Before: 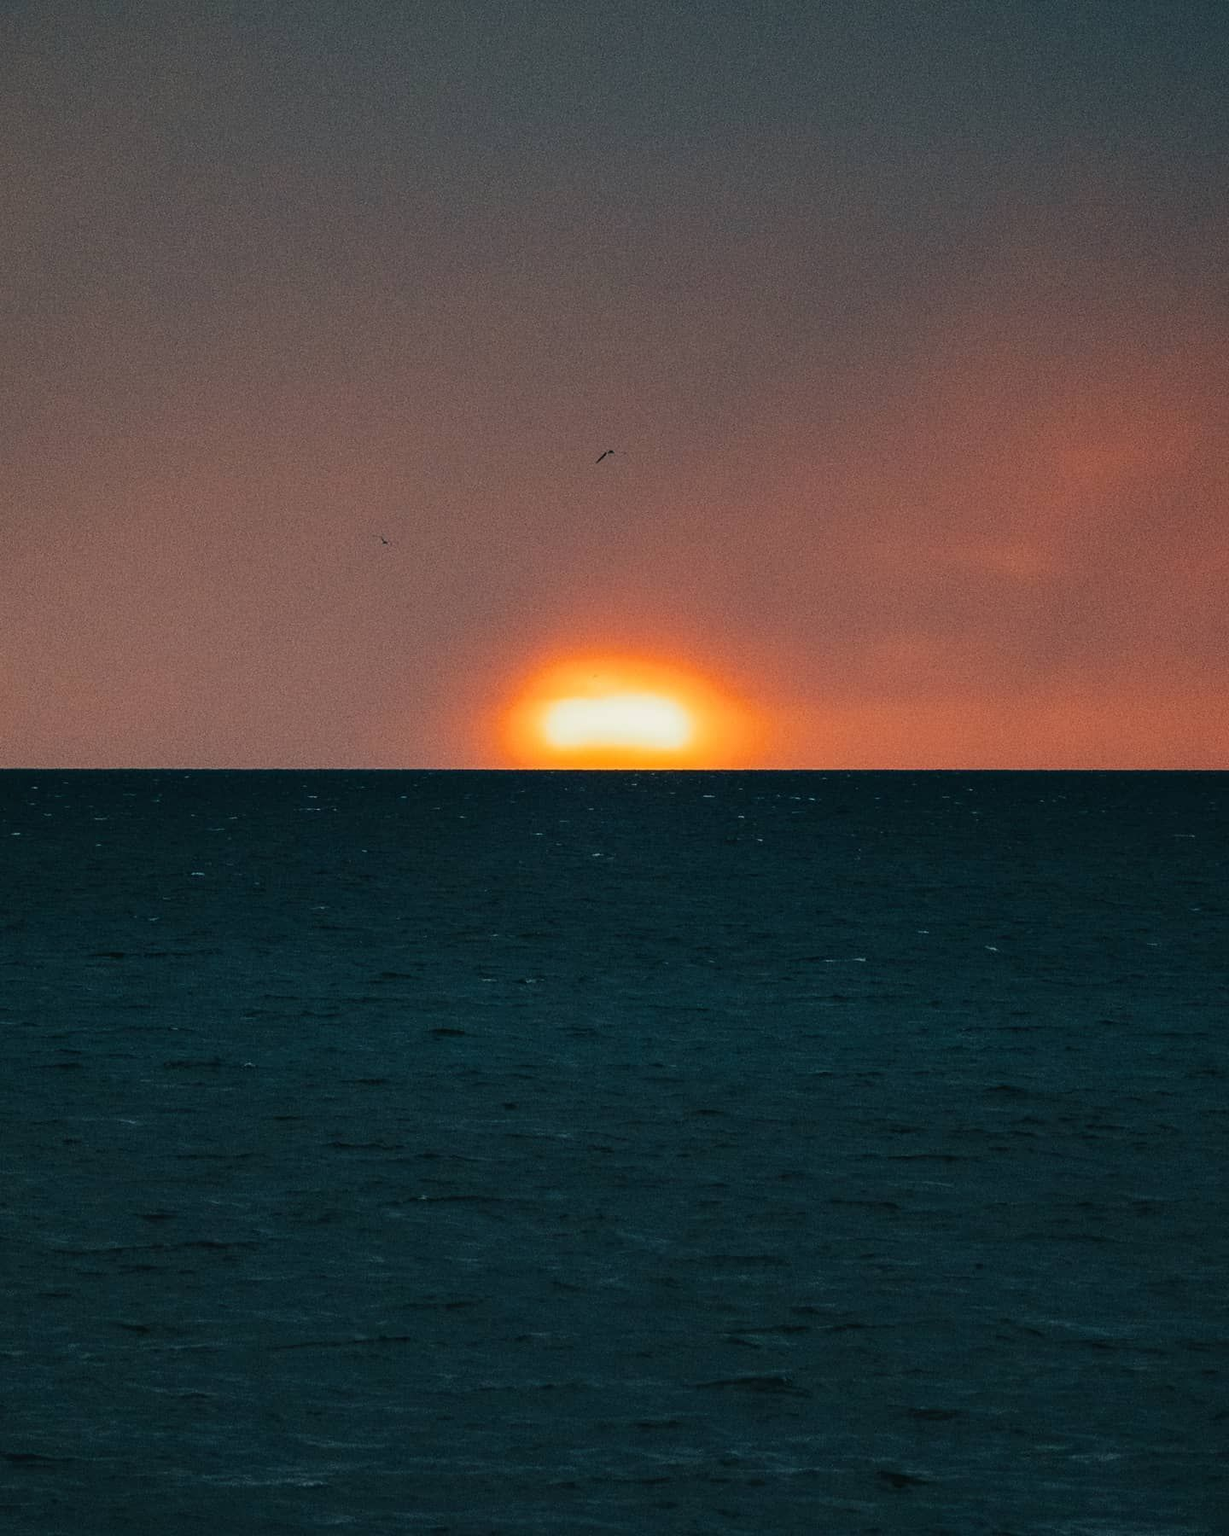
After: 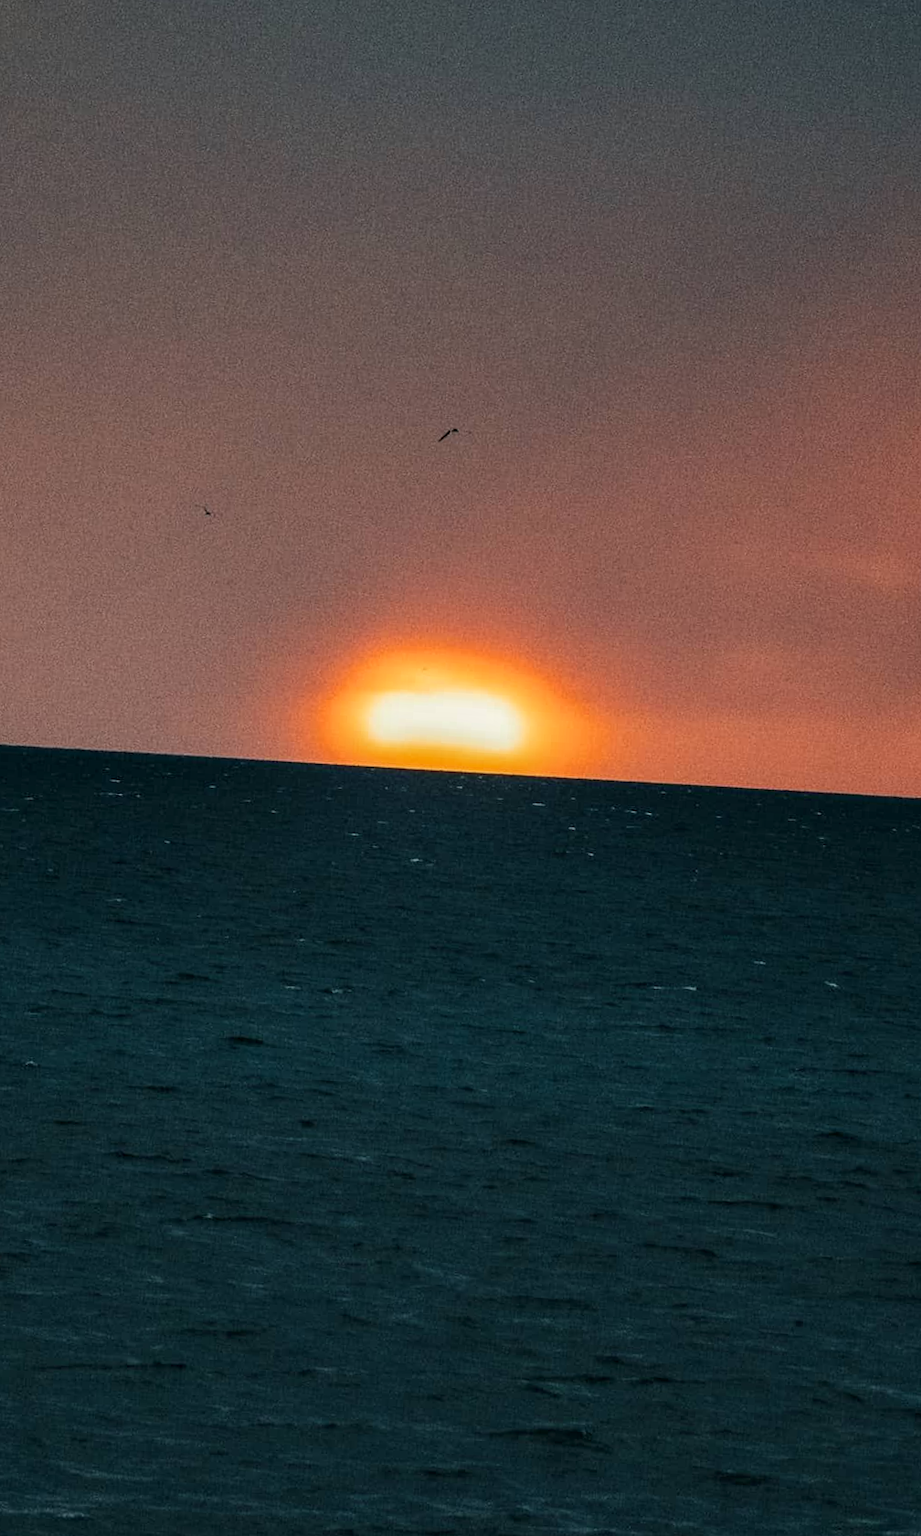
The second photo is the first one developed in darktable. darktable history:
local contrast: detail 130%
crop and rotate: angle -3.27°, left 14.277%, top 0.028%, right 10.766%, bottom 0.028%
